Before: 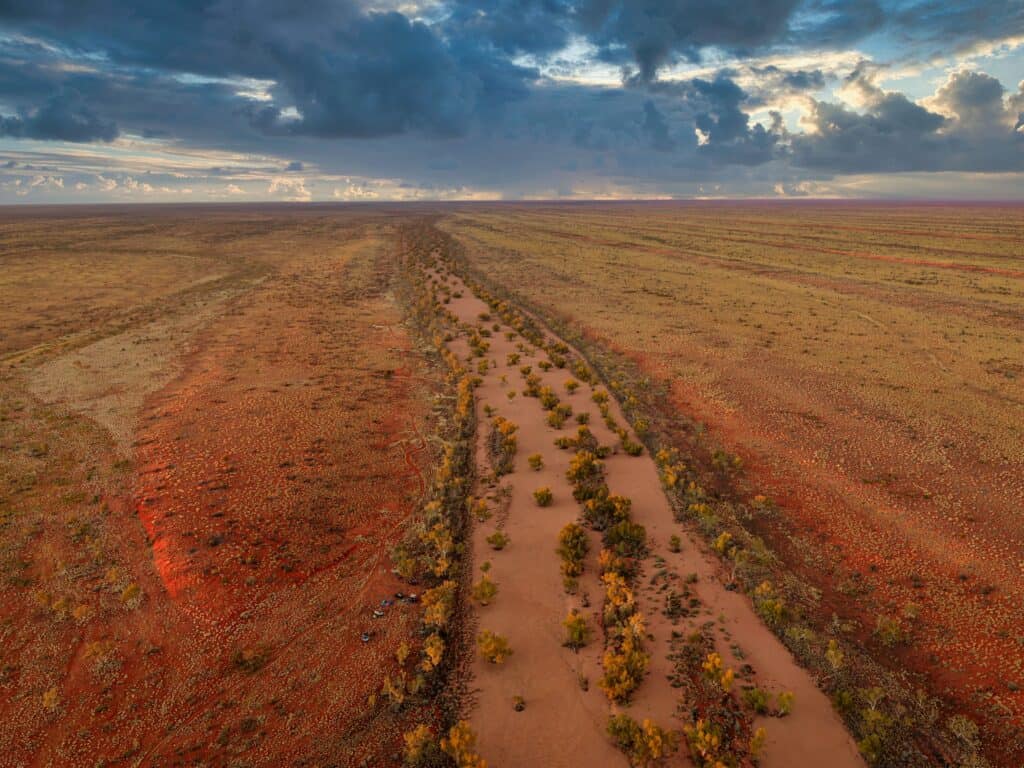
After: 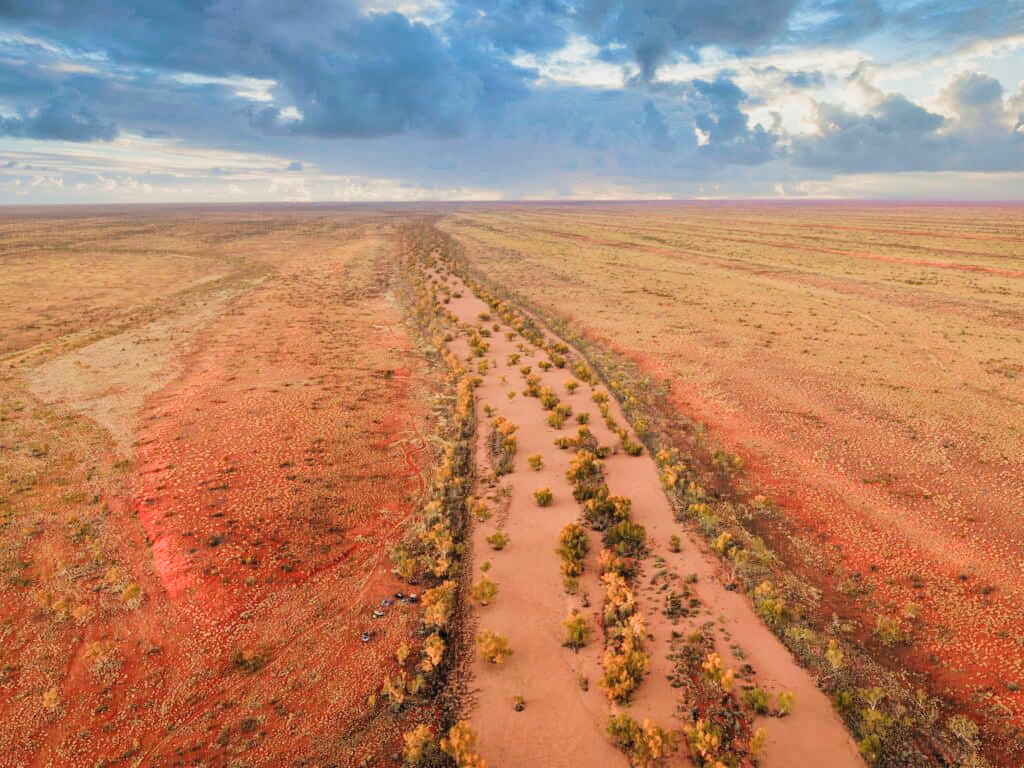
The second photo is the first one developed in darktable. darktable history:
exposure: black level correction 0, exposure 1.471 EV, compensate highlight preservation false
filmic rgb: black relative exposure -7.65 EV, white relative exposure 4.56 EV, hardness 3.61, preserve chrominance RGB euclidean norm, color science v5 (2021), contrast in shadows safe, contrast in highlights safe
